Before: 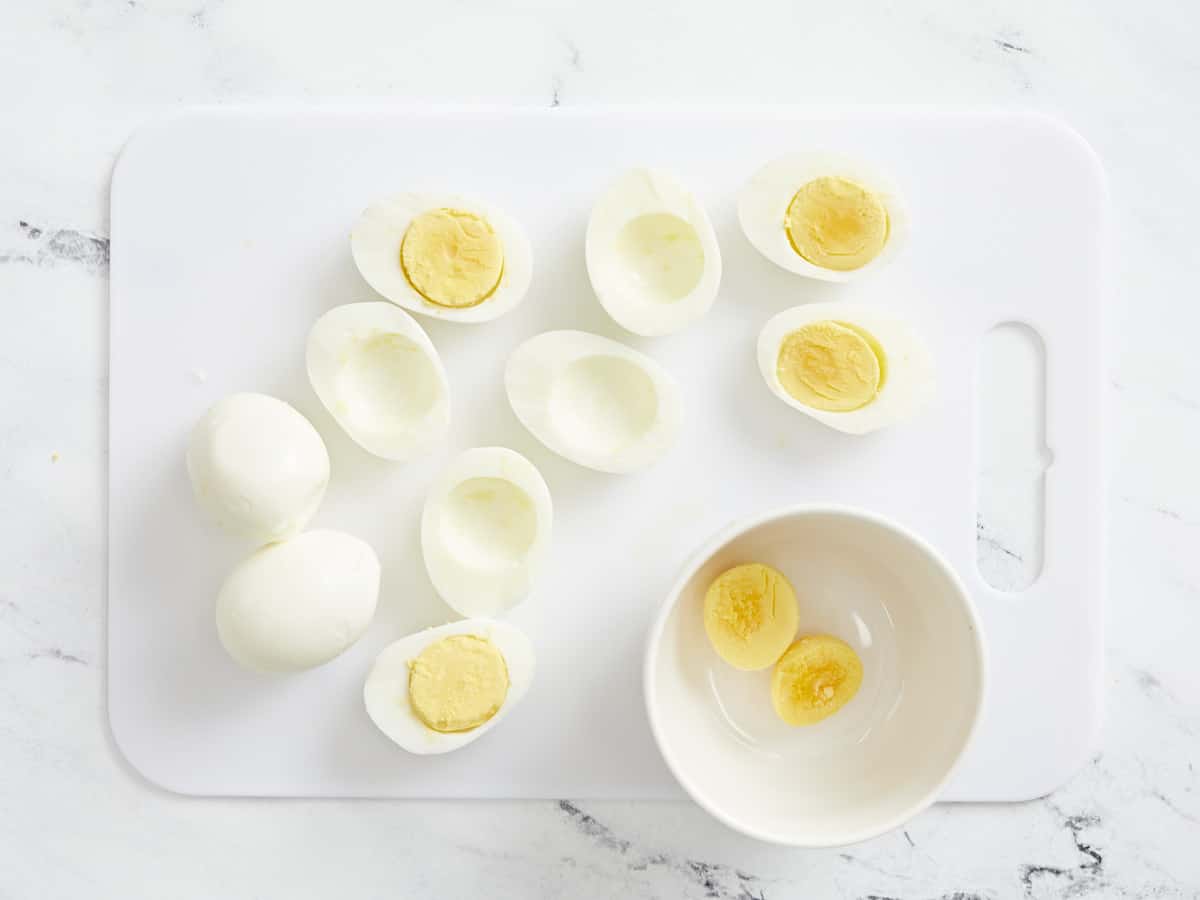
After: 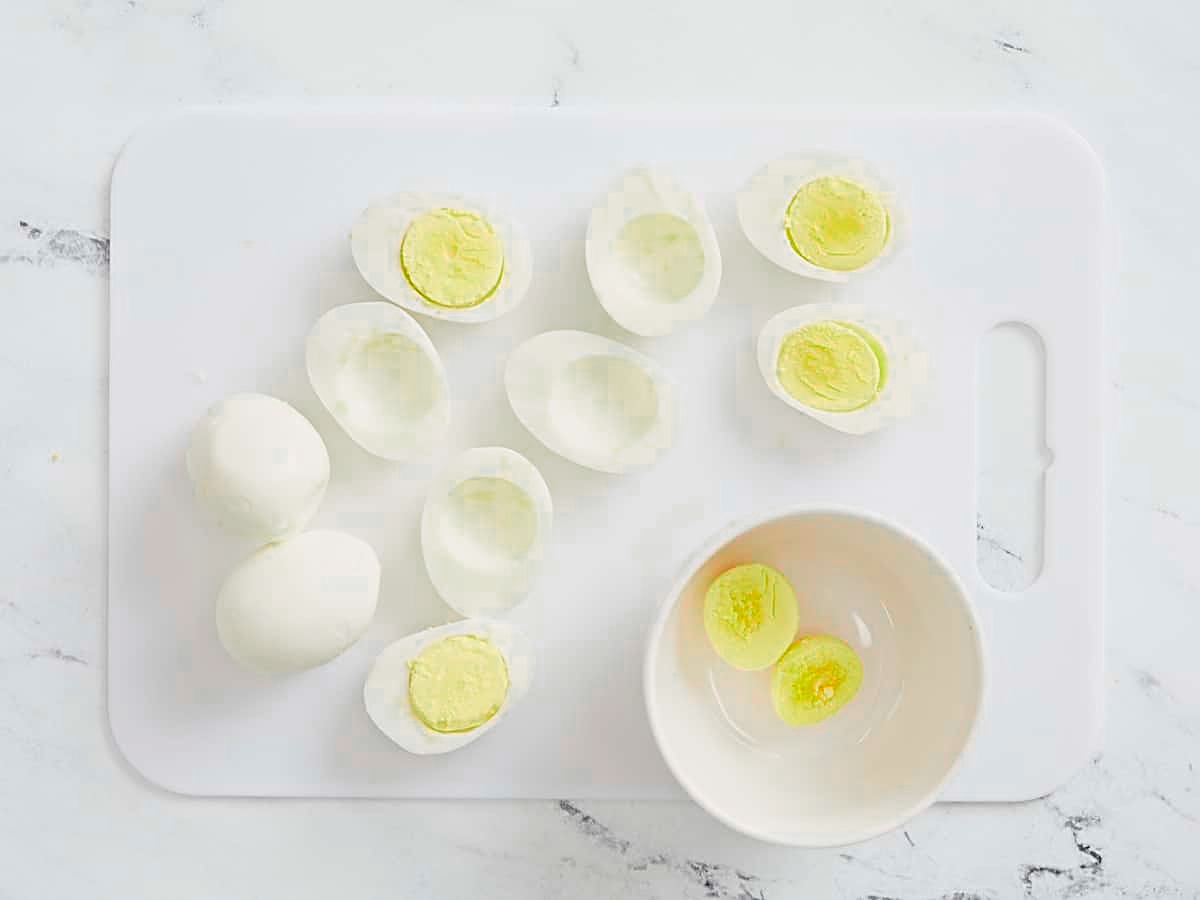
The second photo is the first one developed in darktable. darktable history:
color zones: curves: ch0 [(0, 0.533) (0.126, 0.533) (0.234, 0.533) (0.368, 0.357) (0.5, 0.5) (0.625, 0.5) (0.74, 0.637) (0.875, 0.5)]; ch1 [(0.004, 0.708) (0.129, 0.662) (0.25, 0.5) (0.375, 0.331) (0.496, 0.396) (0.625, 0.649) (0.739, 0.26) (0.875, 0.5) (1, 0.478)]; ch2 [(0, 0.409) (0.132, 0.403) (0.236, 0.558) (0.379, 0.448) (0.5, 0.5) (0.625, 0.5) (0.691, 0.39) (0.875, 0.5)]
contrast brightness saturation: contrast -0.094, saturation -0.099
sharpen: on, module defaults
